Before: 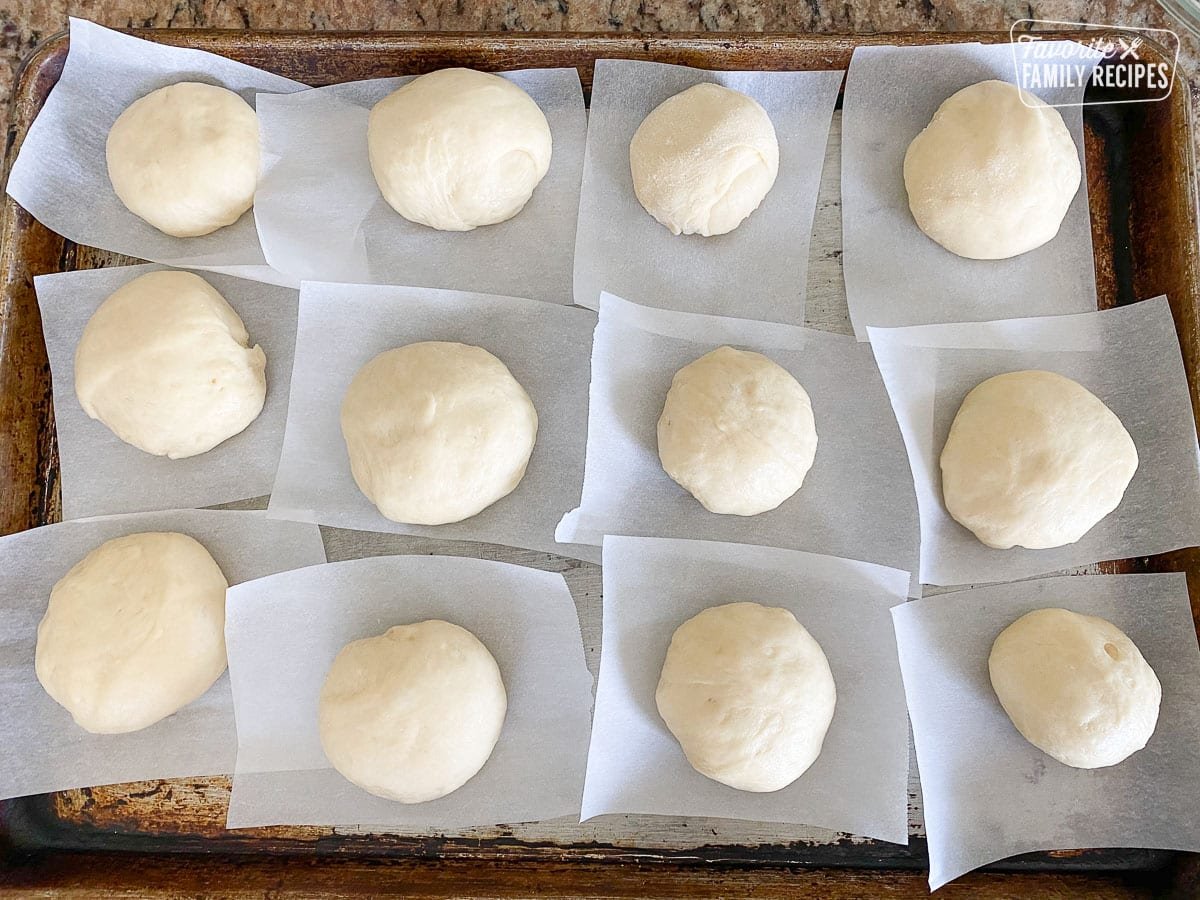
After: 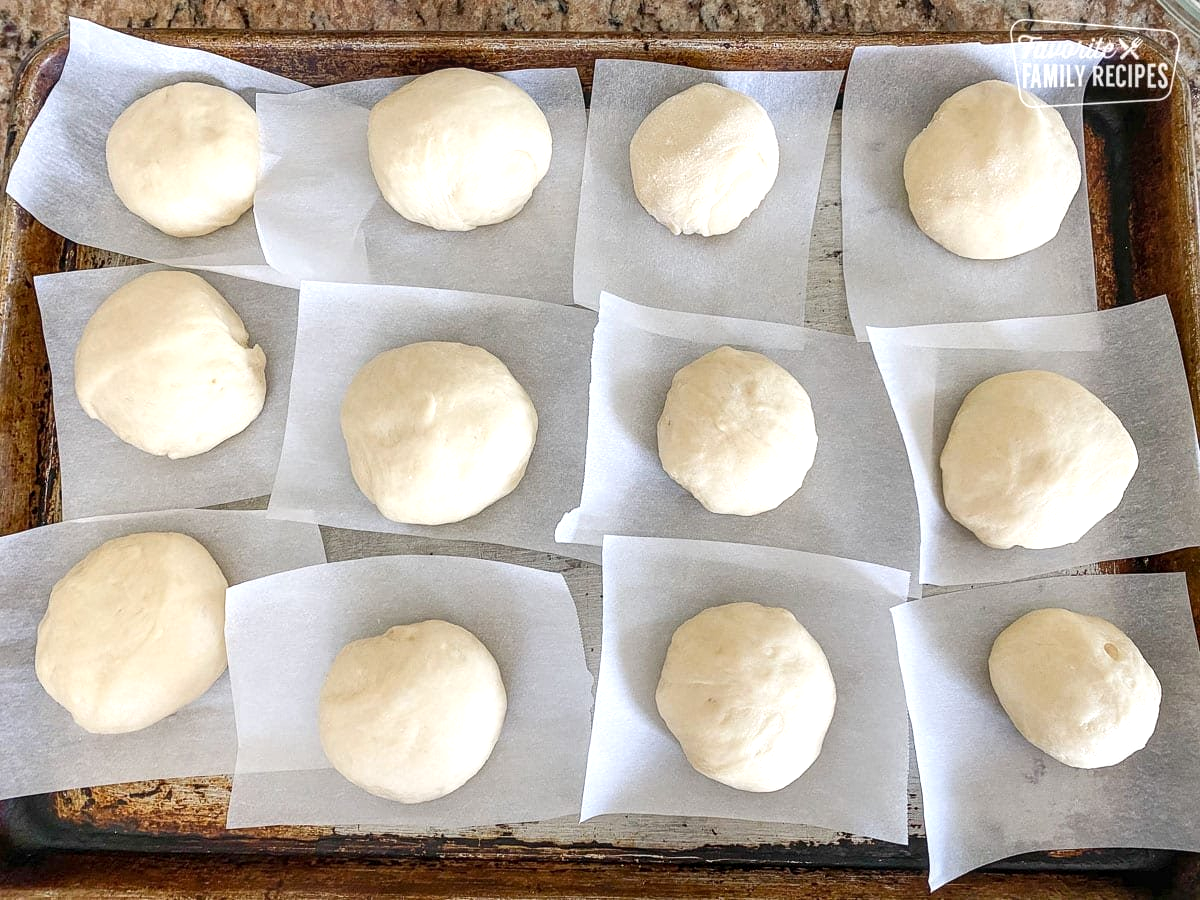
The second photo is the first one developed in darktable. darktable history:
exposure: exposure 0.217 EV, compensate highlight preservation false
local contrast: on, module defaults
